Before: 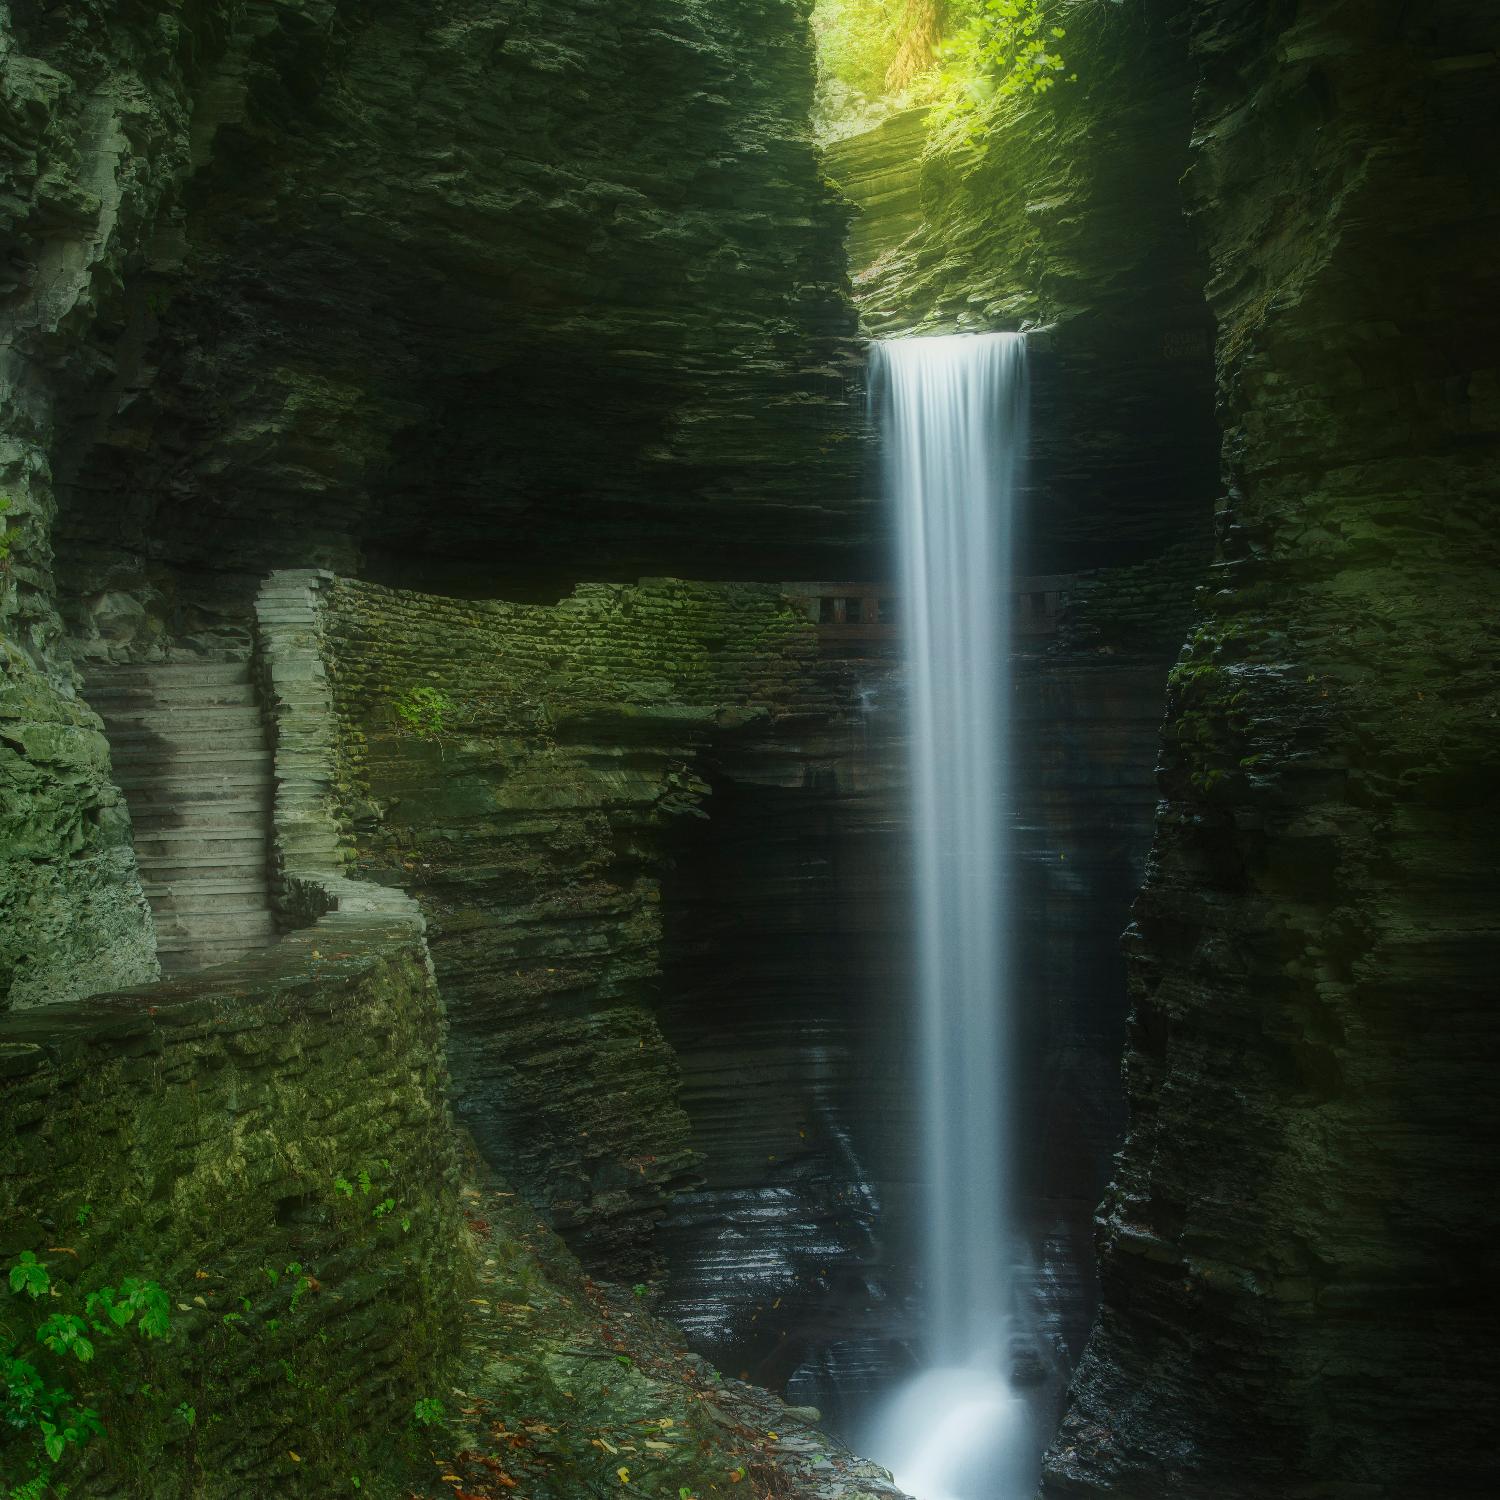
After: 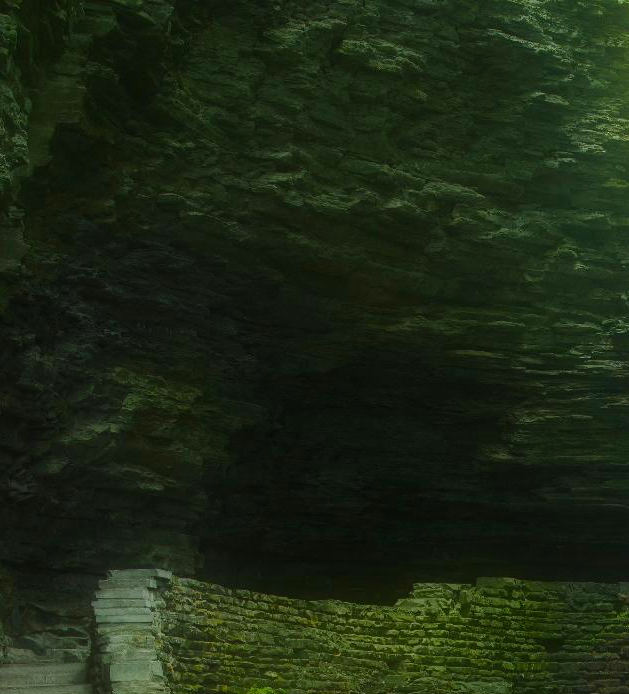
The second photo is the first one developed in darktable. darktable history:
color balance rgb: linear chroma grading › shadows 19.44%, linear chroma grading › highlights 3.42%, linear chroma grading › mid-tones 10.16%
crop and rotate: left 10.817%, top 0.062%, right 47.194%, bottom 53.626%
